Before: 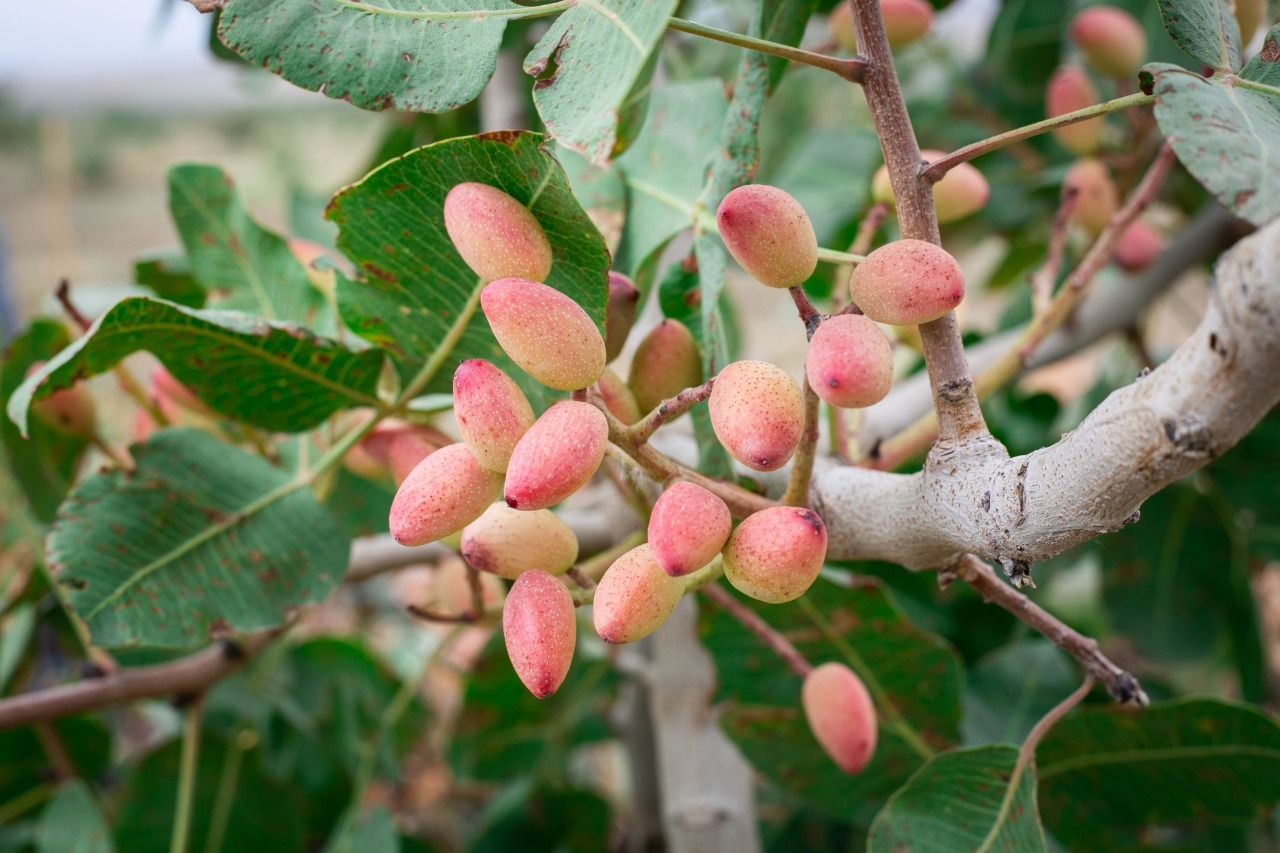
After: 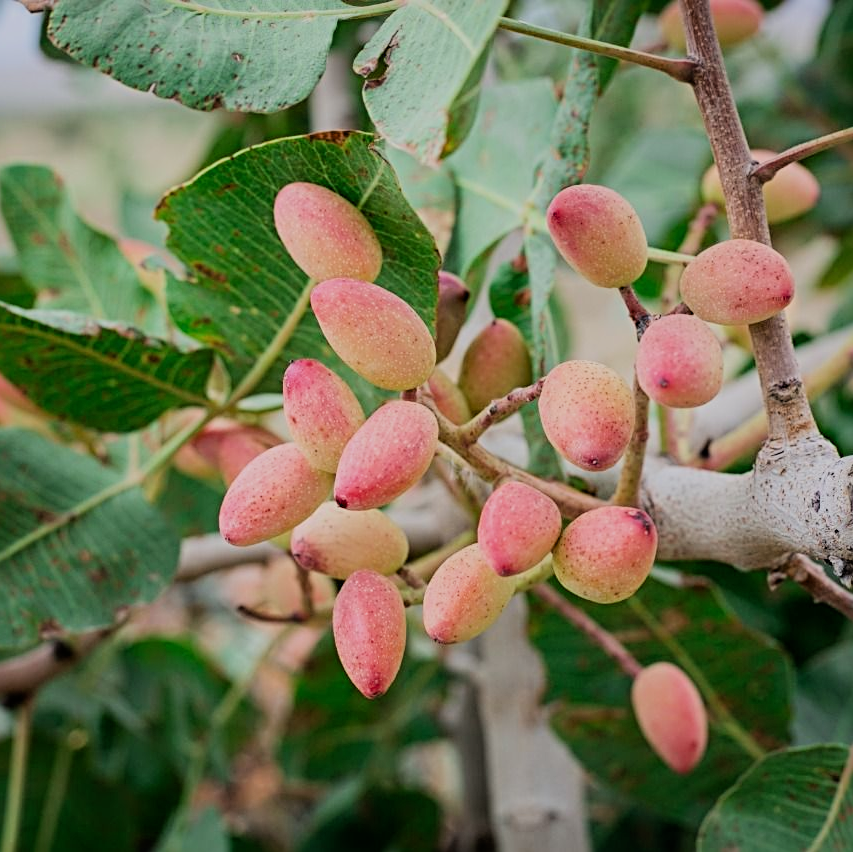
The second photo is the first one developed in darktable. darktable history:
filmic rgb: black relative exposure -7.15 EV, white relative exposure 5.36 EV, hardness 3.02, color science v6 (2022)
crop and rotate: left 13.342%, right 19.991%
sharpen: radius 4
